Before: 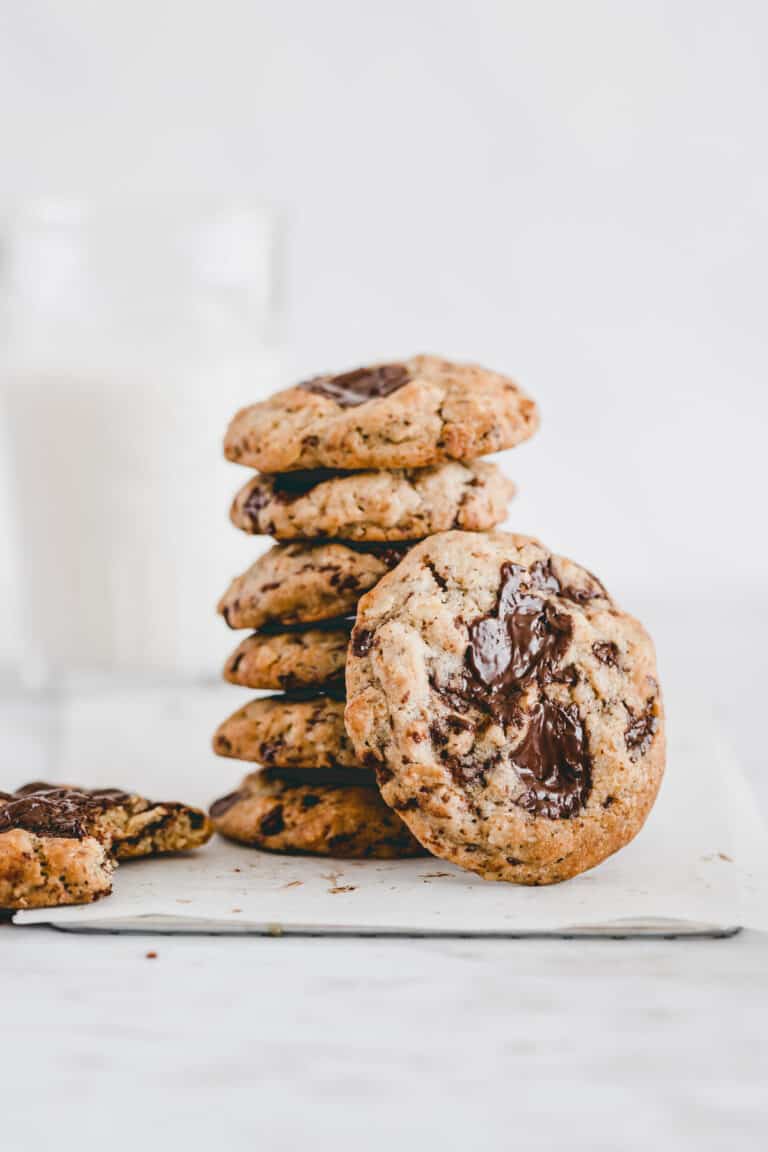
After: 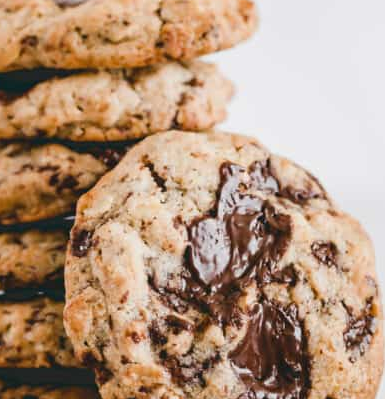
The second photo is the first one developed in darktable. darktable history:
crop: left 36.607%, top 34.735%, right 13.146%, bottom 30.611%
tone equalizer: -7 EV 0.13 EV, smoothing diameter 25%, edges refinement/feathering 10, preserve details guided filter
